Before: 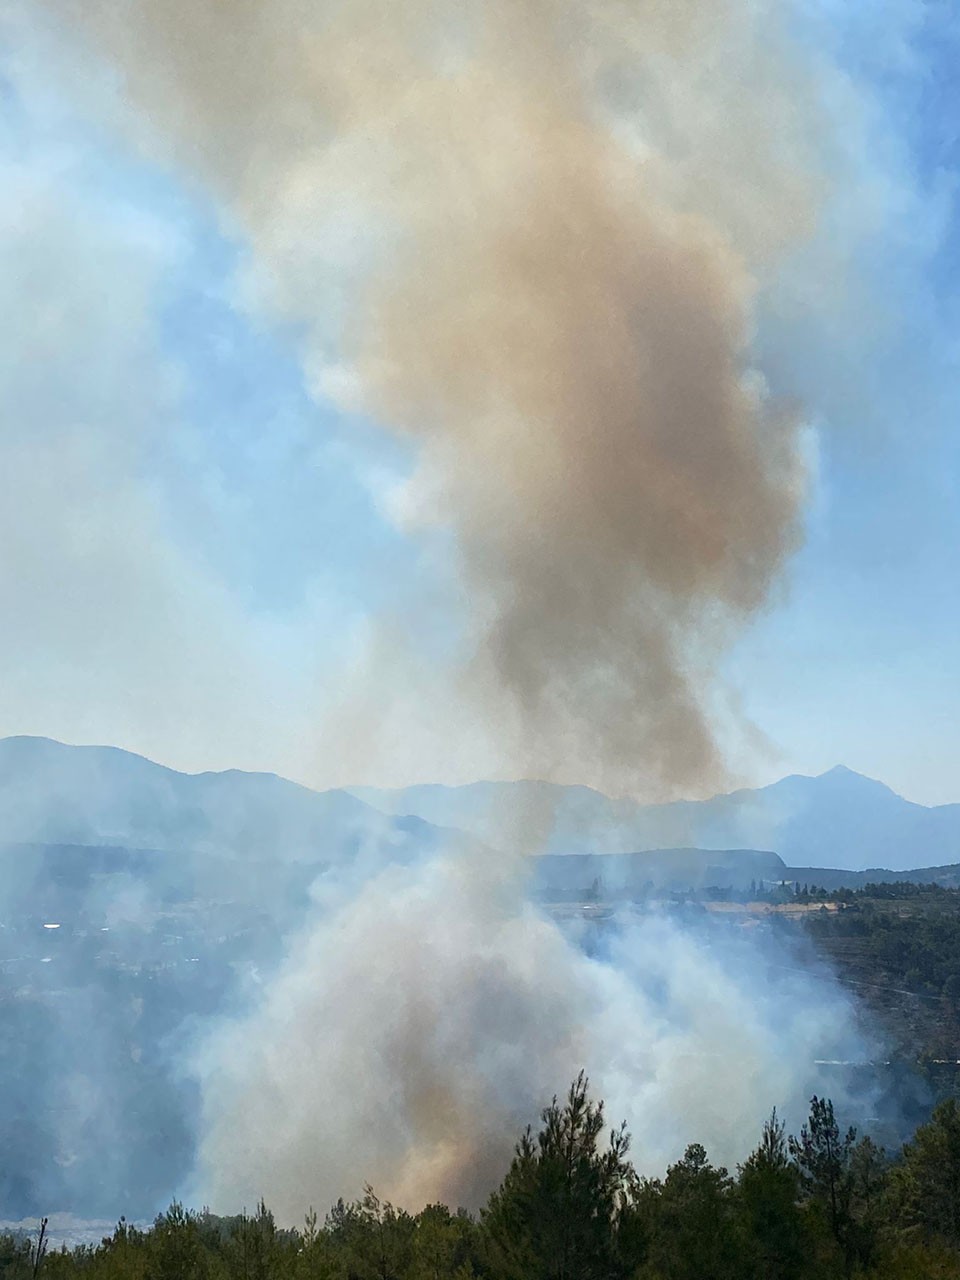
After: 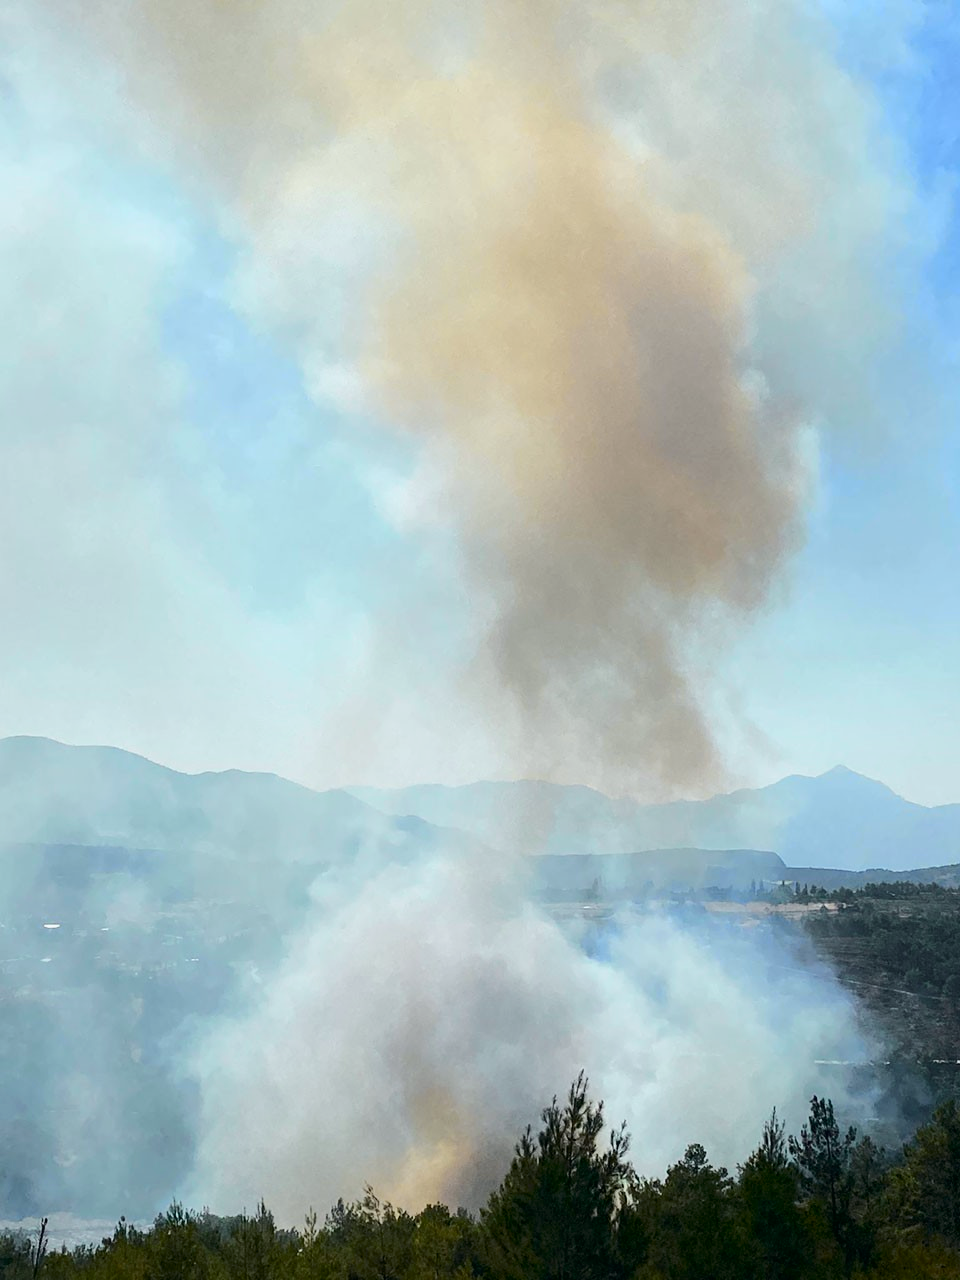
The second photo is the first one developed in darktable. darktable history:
tone curve: curves: ch0 [(0, 0) (0.035, 0.017) (0.131, 0.108) (0.279, 0.279) (0.476, 0.554) (0.617, 0.693) (0.704, 0.77) (0.801, 0.854) (0.895, 0.927) (1, 0.976)]; ch1 [(0, 0) (0.318, 0.278) (0.444, 0.427) (0.493, 0.488) (0.508, 0.502) (0.534, 0.526) (0.562, 0.555) (0.645, 0.648) (0.746, 0.764) (1, 1)]; ch2 [(0, 0) (0.316, 0.292) (0.381, 0.37) (0.423, 0.448) (0.476, 0.482) (0.502, 0.495) (0.522, 0.518) (0.533, 0.532) (0.593, 0.622) (0.634, 0.663) (0.7, 0.7) (0.861, 0.808) (1, 0.951)], color space Lab, independent channels, preserve colors none
